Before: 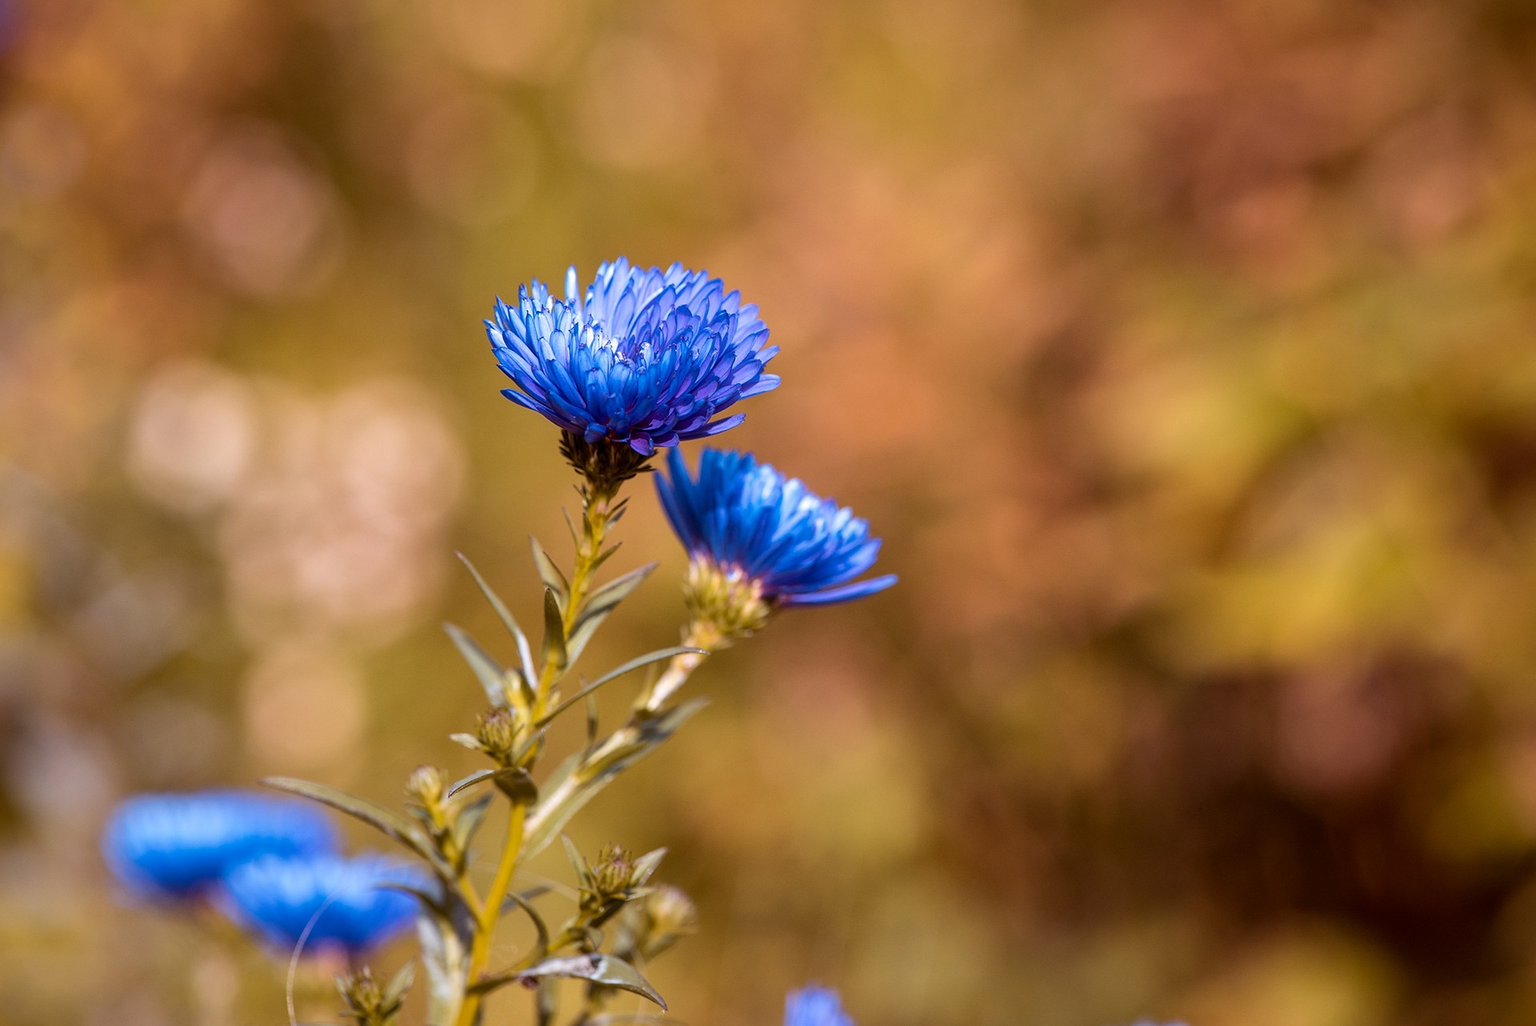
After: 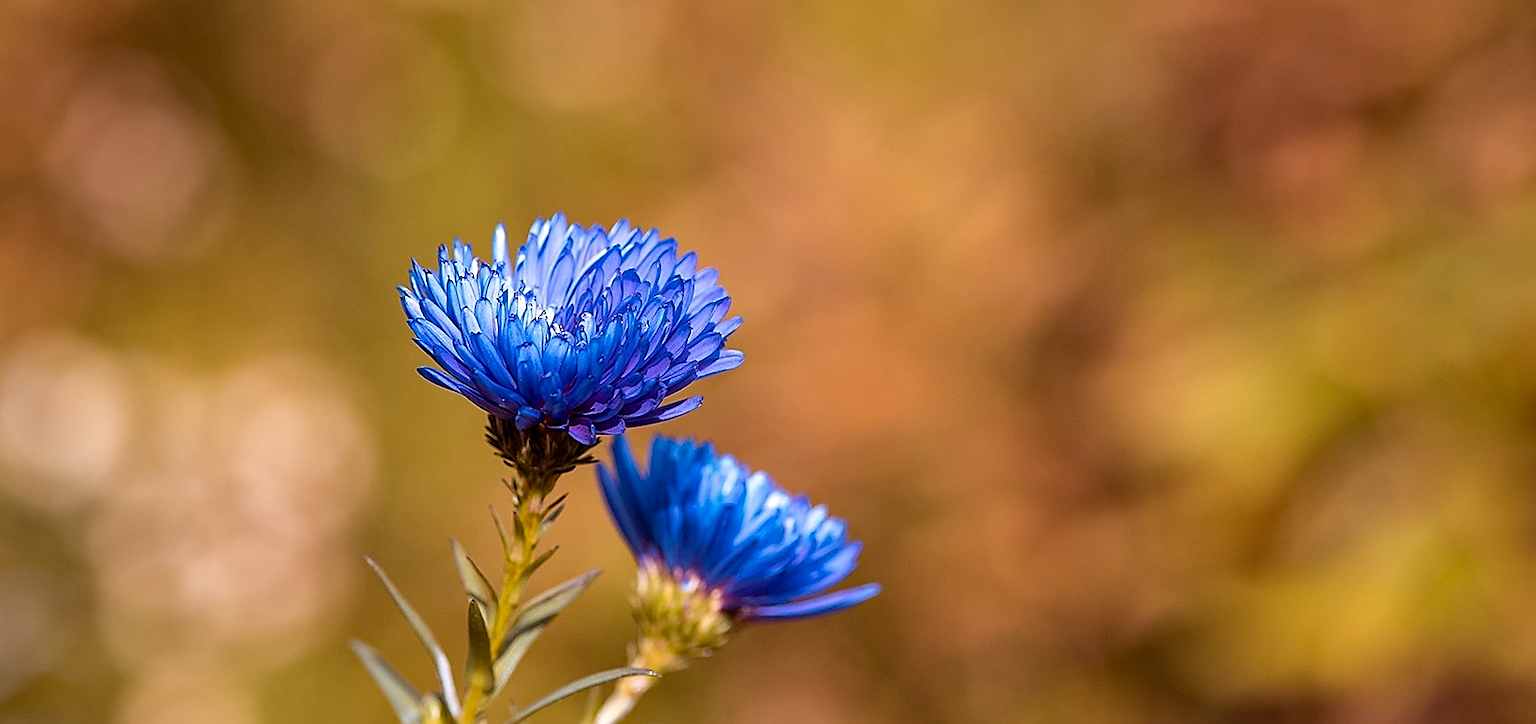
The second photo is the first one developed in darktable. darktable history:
crop and rotate: left 9.332%, top 7.363%, right 4.989%, bottom 32.097%
haze removal: compatibility mode true, adaptive false
sharpen: radius 1.391, amount 1.241, threshold 0.794
